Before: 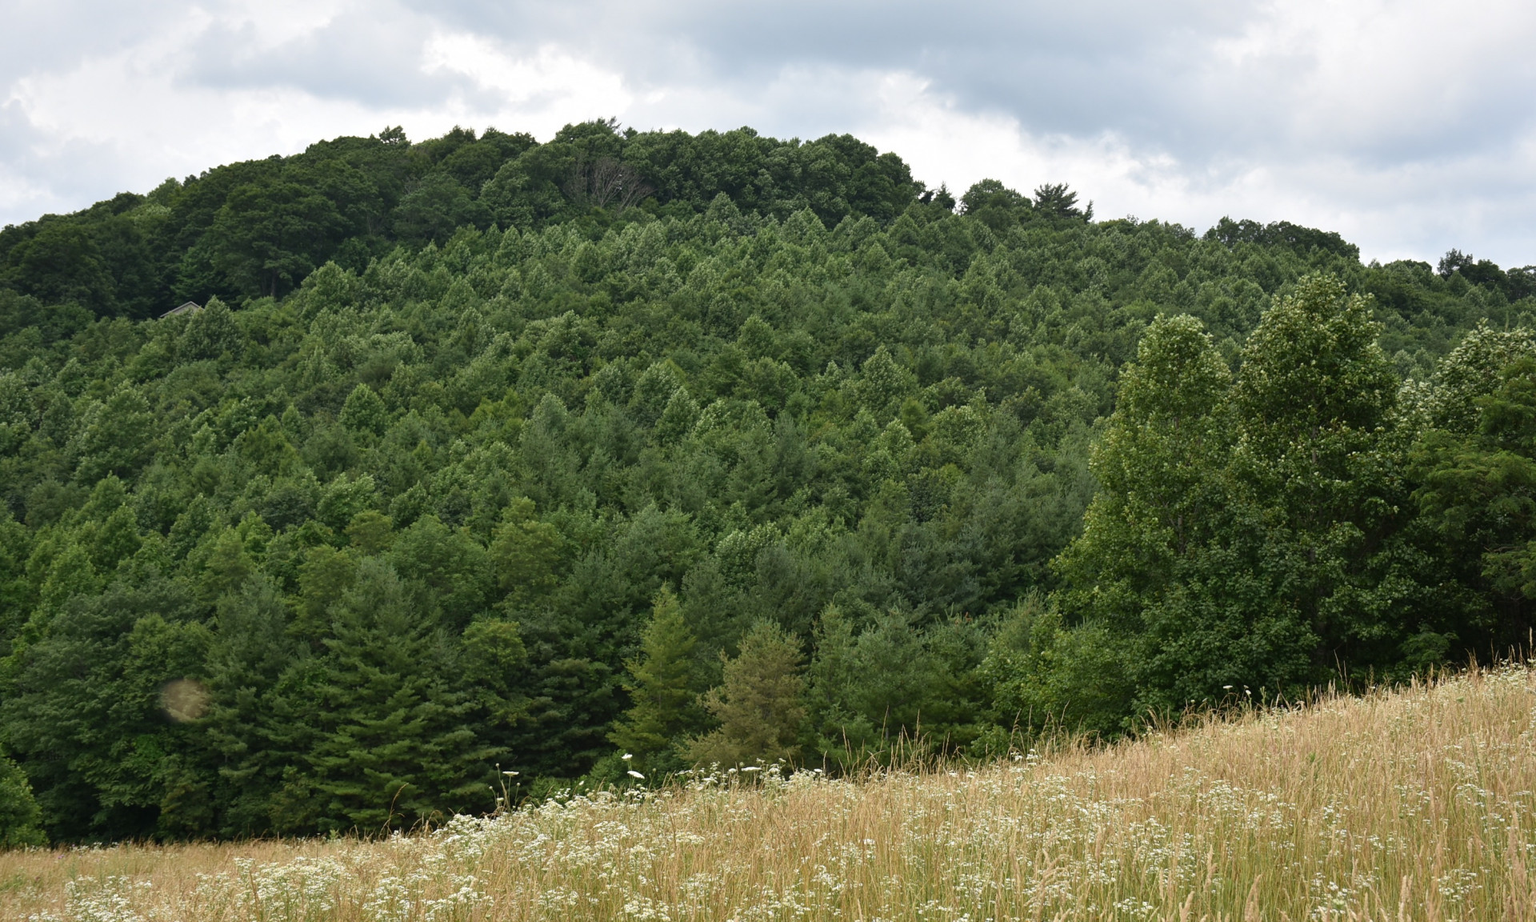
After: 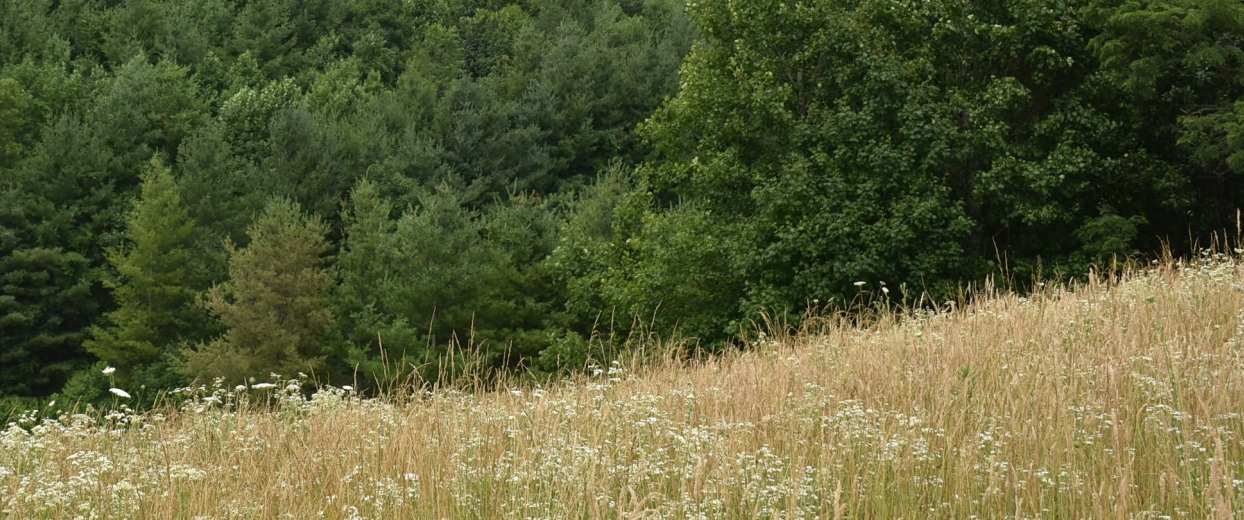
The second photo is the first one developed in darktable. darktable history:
crop and rotate: left 35.201%, top 49.919%, bottom 4.911%
